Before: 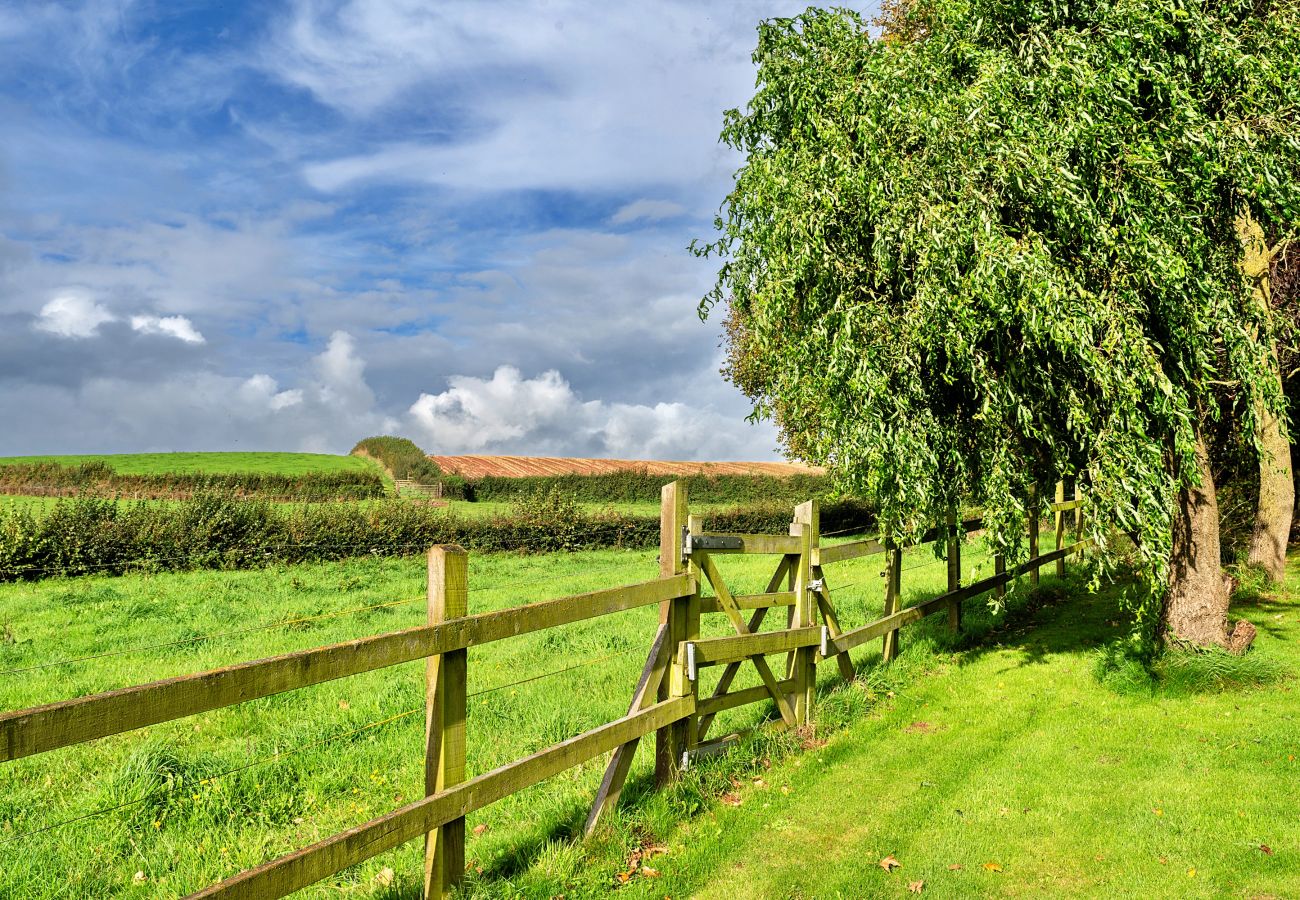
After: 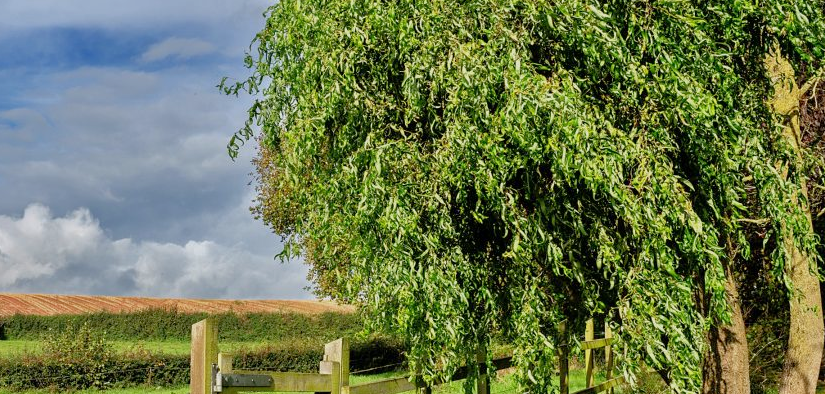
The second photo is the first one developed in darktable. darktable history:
tone equalizer: -8 EV 0.214 EV, -7 EV 0.414 EV, -6 EV 0.449 EV, -5 EV 0.255 EV, -3 EV -0.252 EV, -2 EV -0.389 EV, -1 EV -0.398 EV, +0 EV -0.276 EV, edges refinement/feathering 500, mask exposure compensation -1.57 EV, preserve details no
crop: left 36.192%, top 18.061%, right 0.298%, bottom 38.055%
